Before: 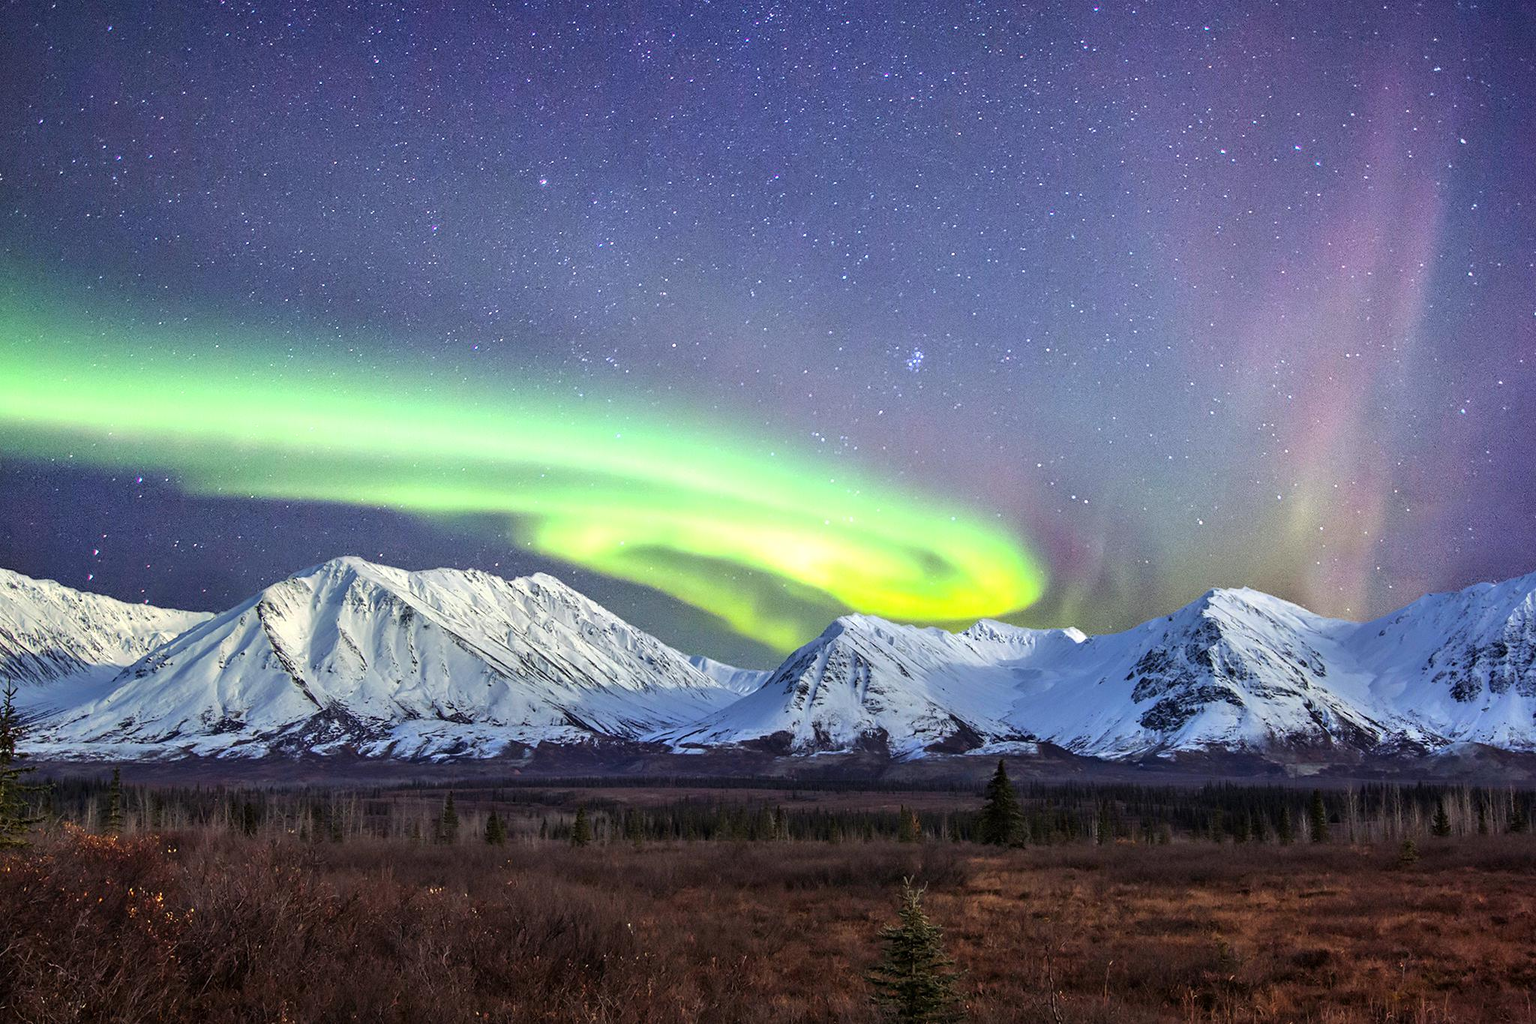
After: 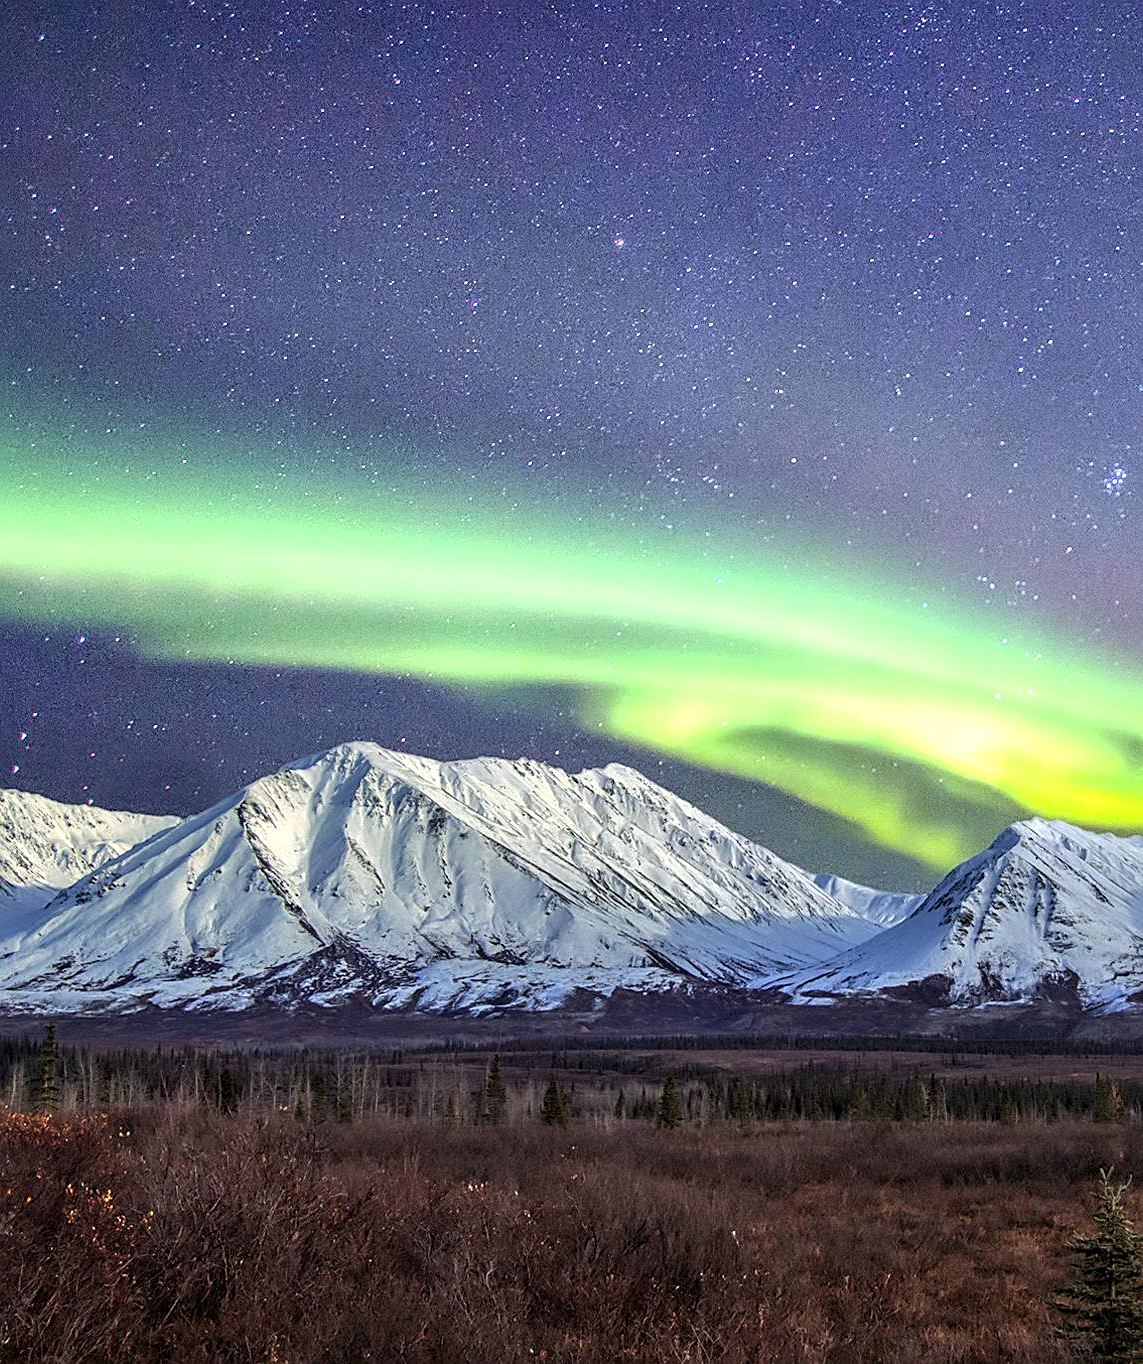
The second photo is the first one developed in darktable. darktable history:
crop: left 5.148%, right 39.025%
local contrast: on, module defaults
sharpen: on, module defaults
